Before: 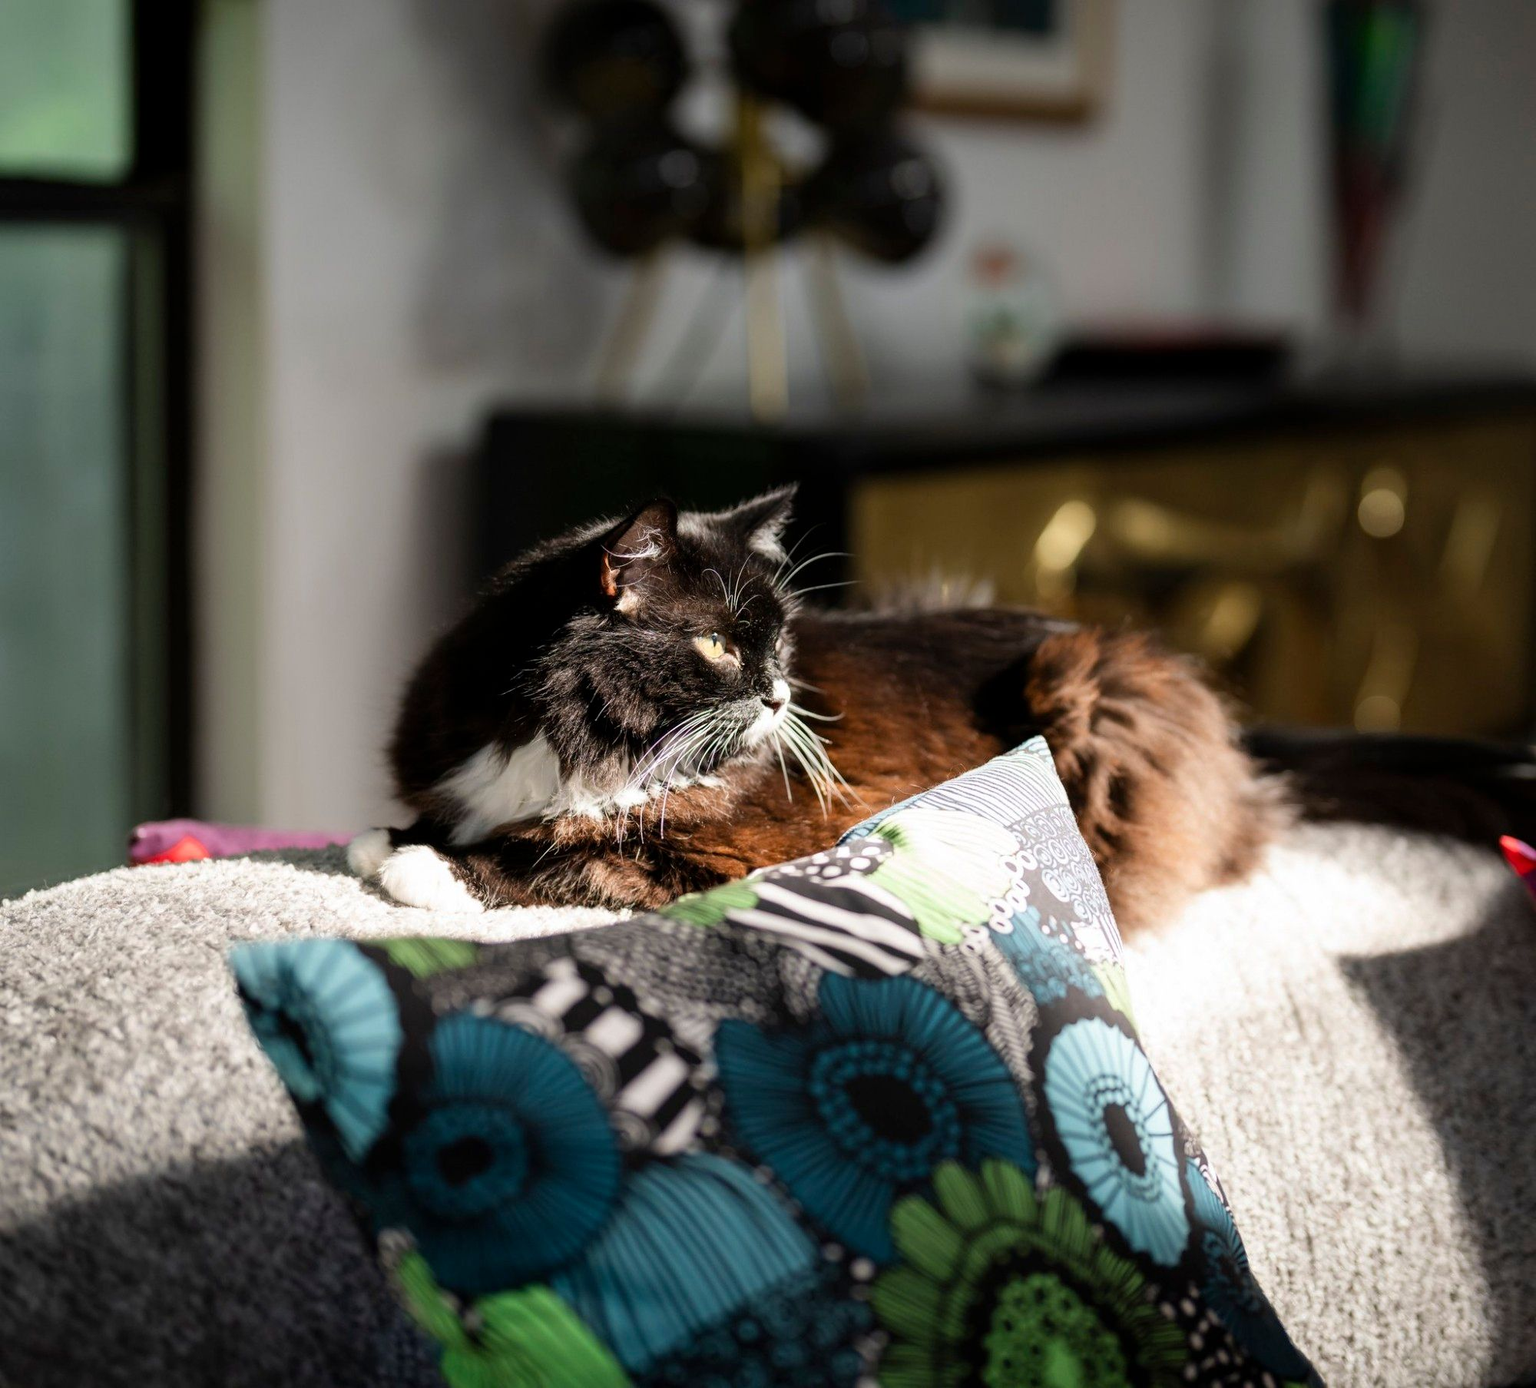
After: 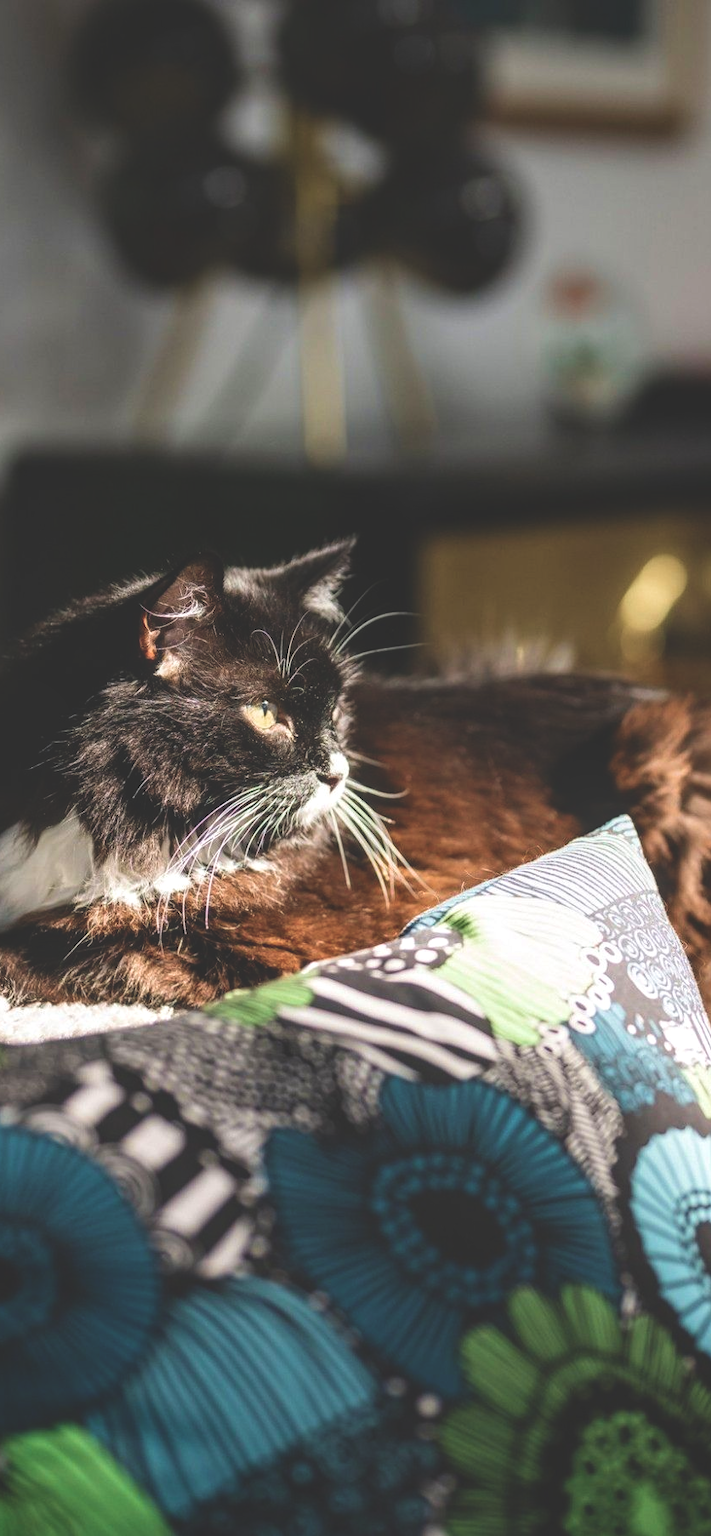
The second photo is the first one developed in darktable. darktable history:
crop: left 30.979%, right 27.14%
velvia: on, module defaults
exposure: black level correction -0.031, compensate highlight preservation false
local contrast: on, module defaults
